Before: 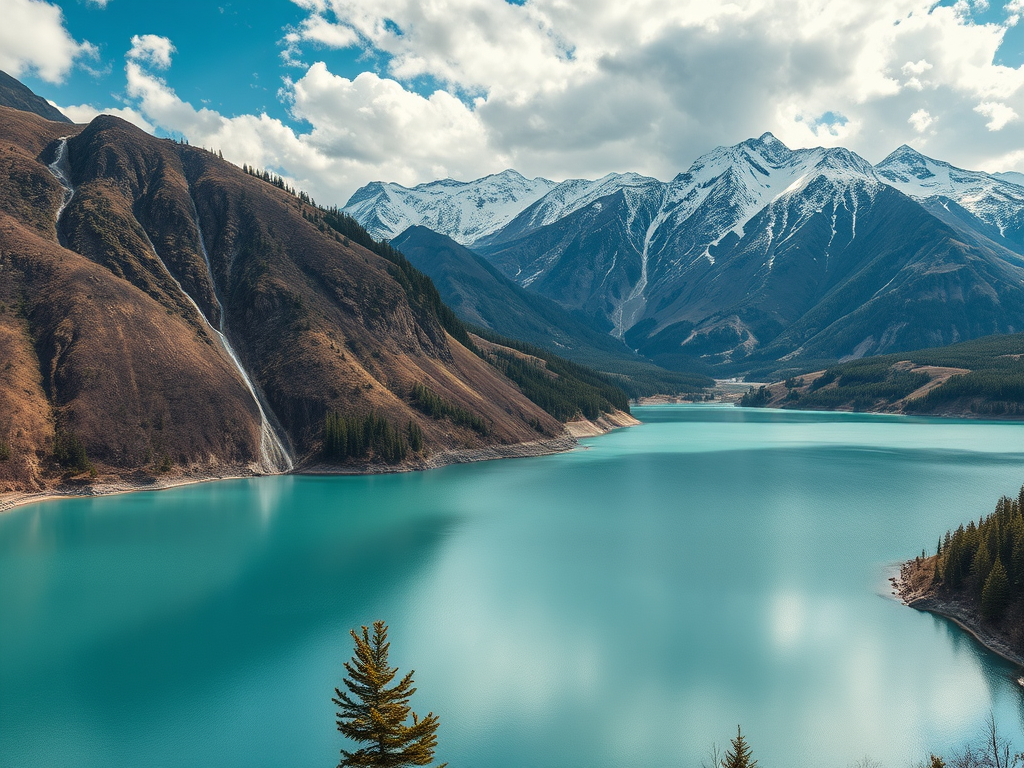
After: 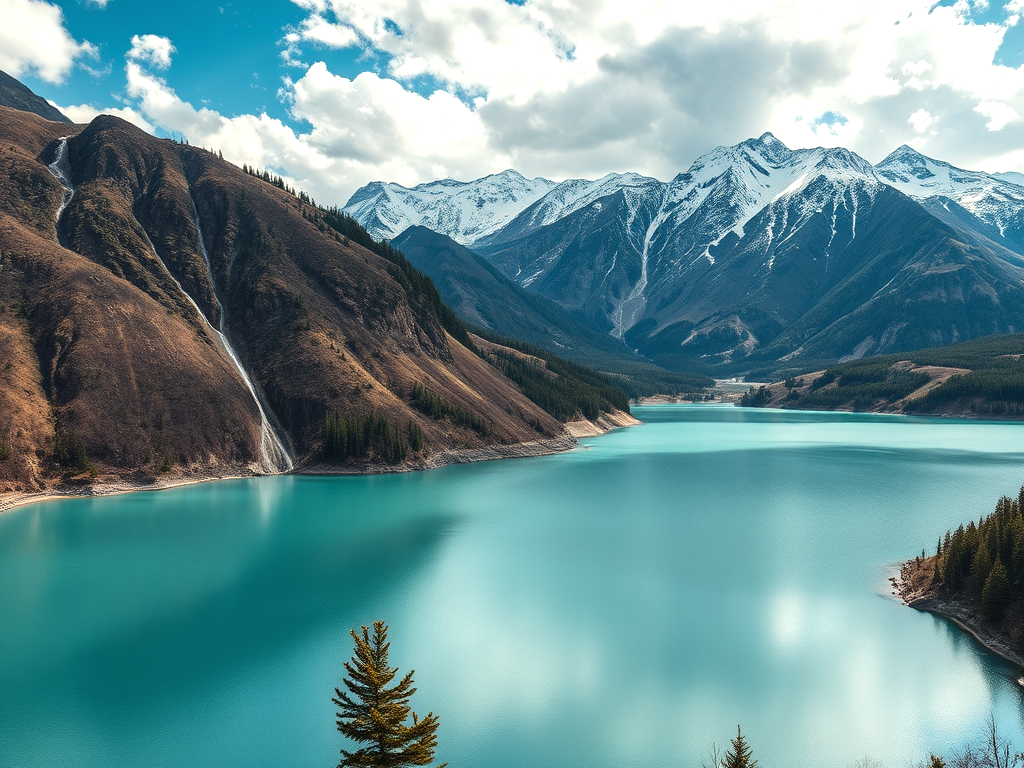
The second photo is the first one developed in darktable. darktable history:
tone equalizer: -8 EV -0.401 EV, -7 EV -0.361 EV, -6 EV -0.323 EV, -5 EV -0.211 EV, -3 EV 0.201 EV, -2 EV 0.327 EV, -1 EV 0.399 EV, +0 EV 0.441 EV, edges refinement/feathering 500, mask exposure compensation -1.57 EV, preserve details no
